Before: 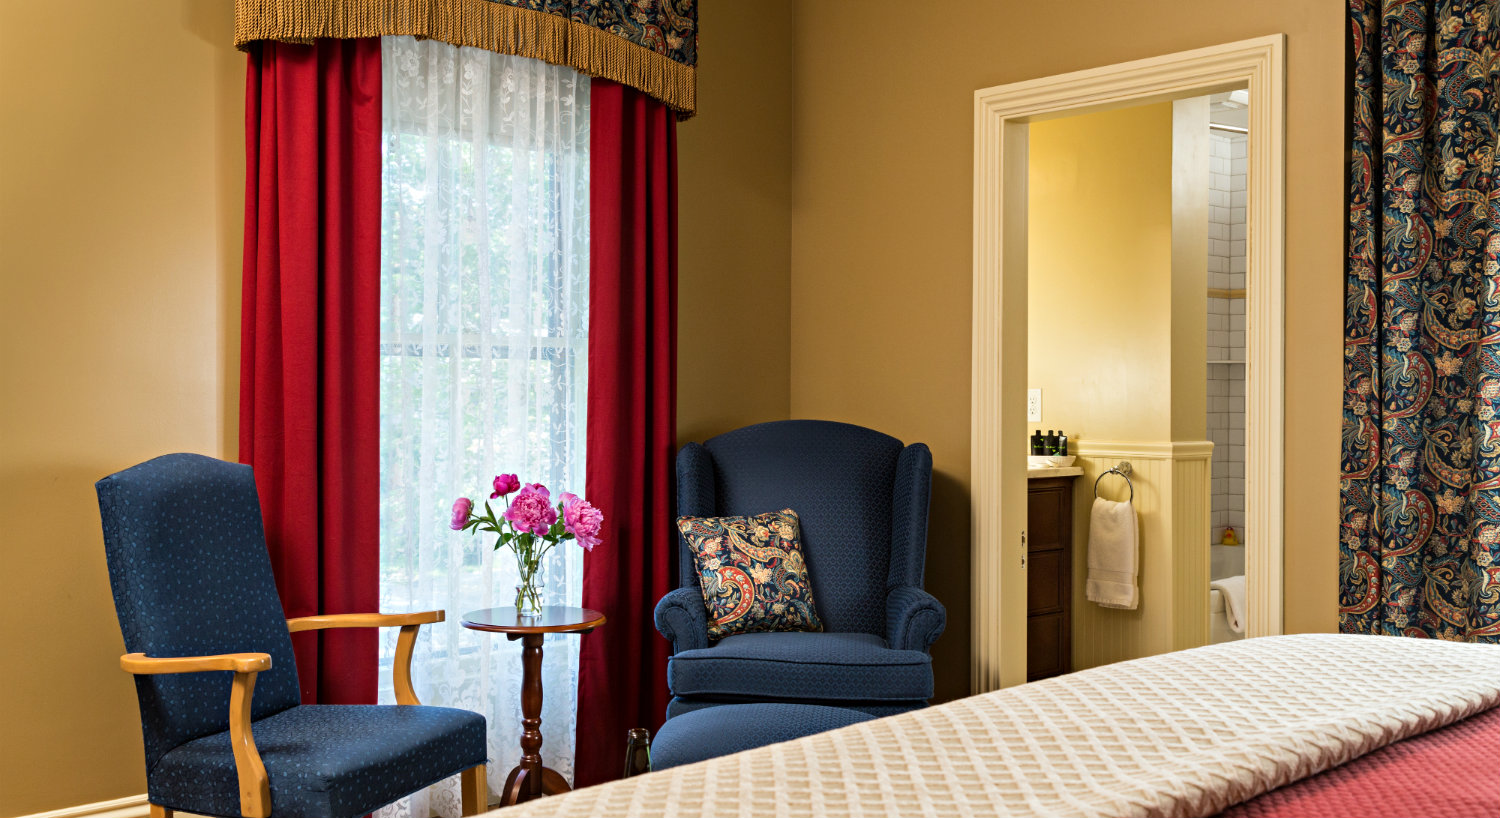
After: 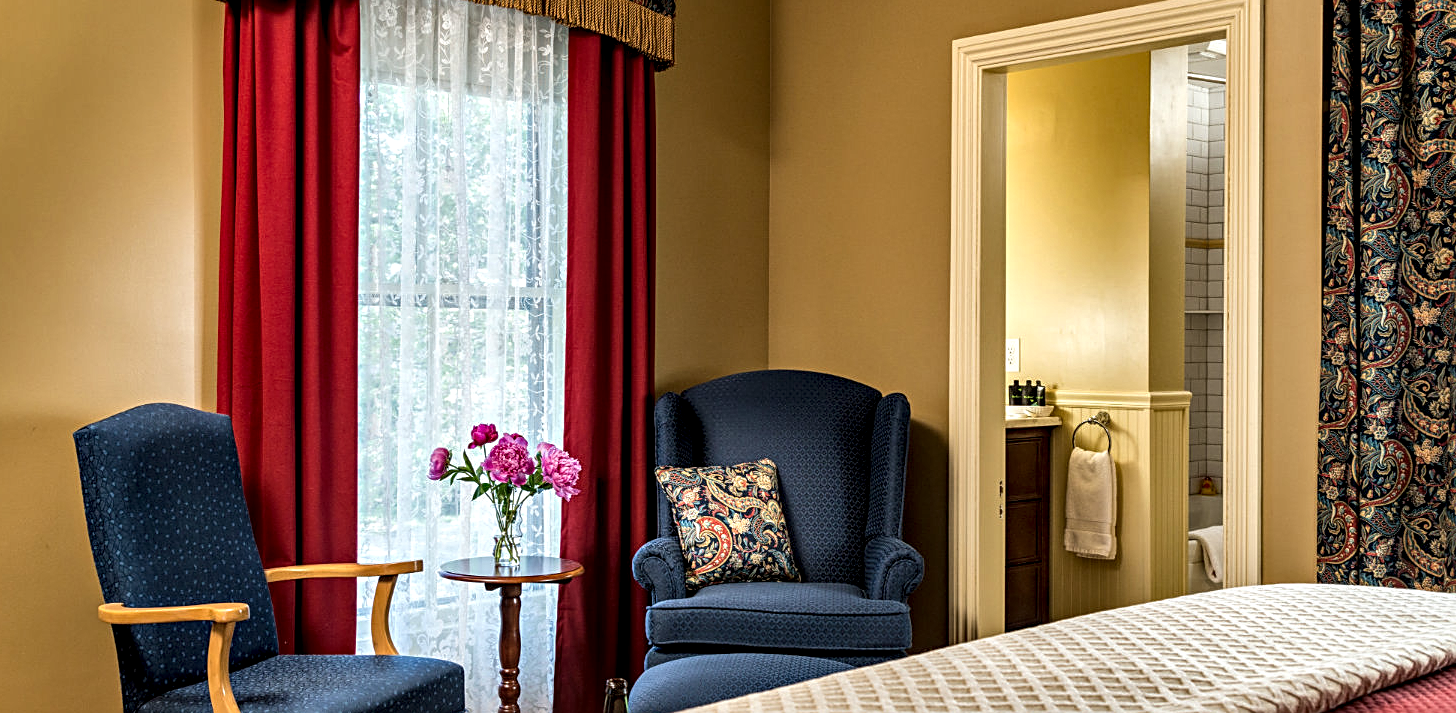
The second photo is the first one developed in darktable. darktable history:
crop: left 1.507%, top 6.147%, right 1.379%, bottom 6.637%
sharpen: on, module defaults
shadows and highlights: white point adjustment 0.1, highlights -70, soften with gaussian
local contrast: detail 160%
